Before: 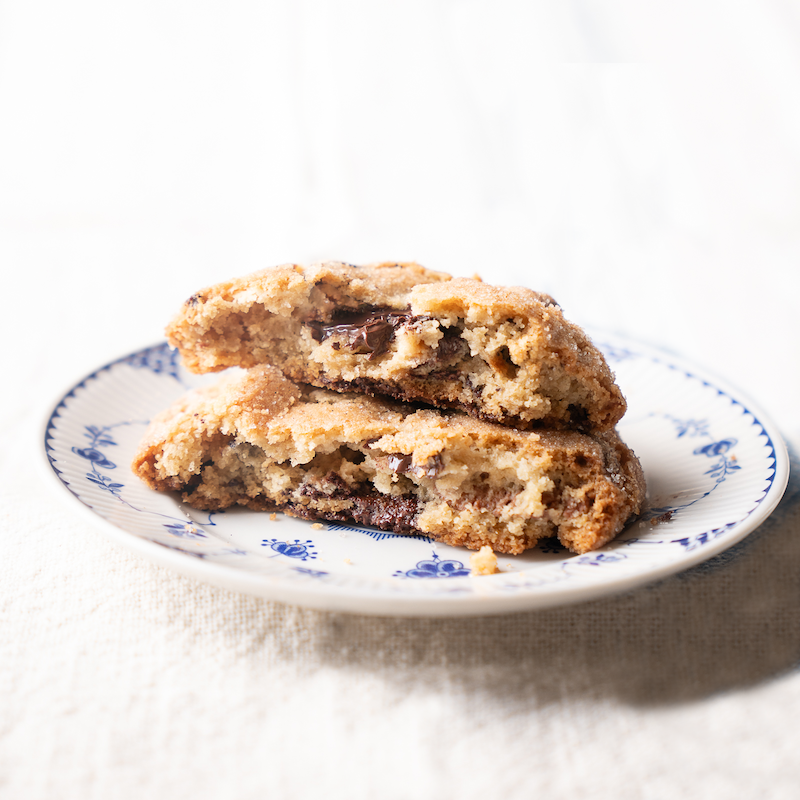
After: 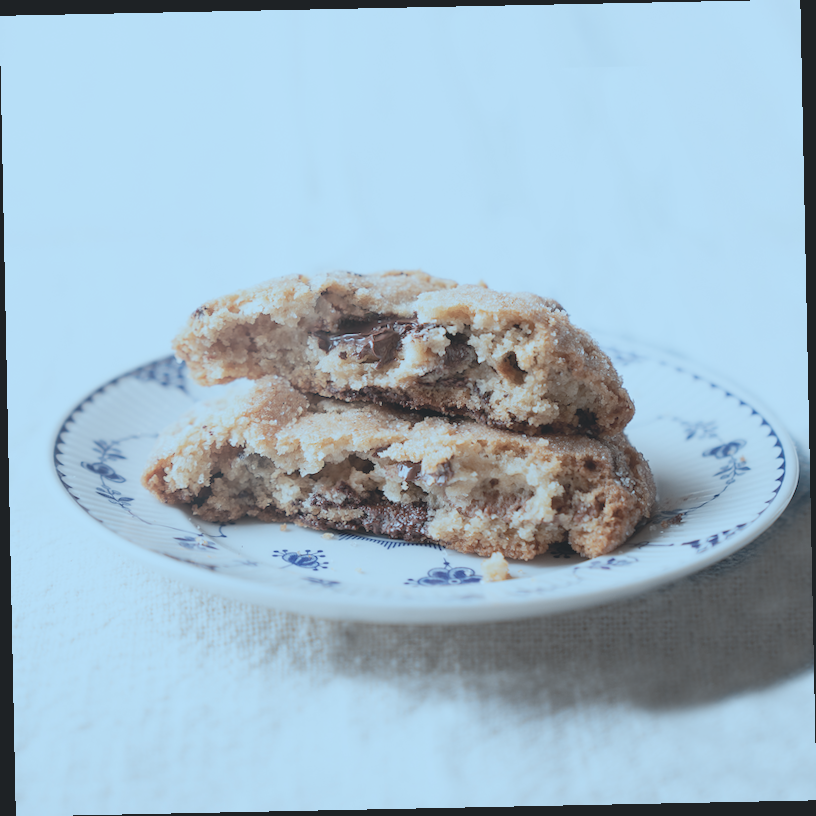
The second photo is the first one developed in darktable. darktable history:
color correction: highlights a* -10.69, highlights b* -19.19
contrast brightness saturation: contrast -0.26, saturation -0.43
rotate and perspective: rotation -1.17°, automatic cropping off
